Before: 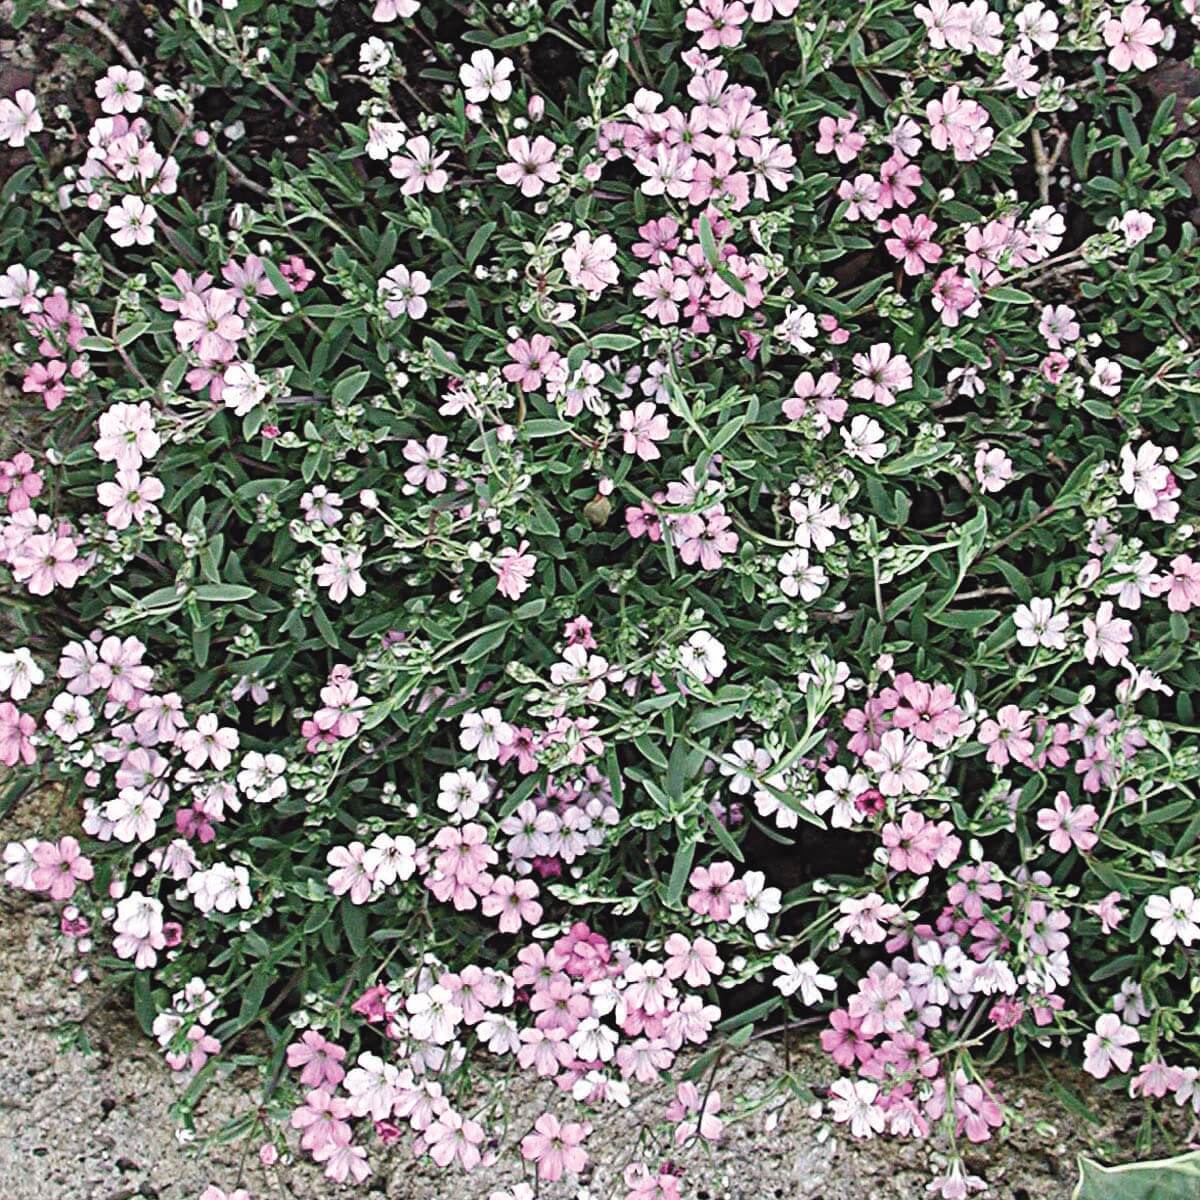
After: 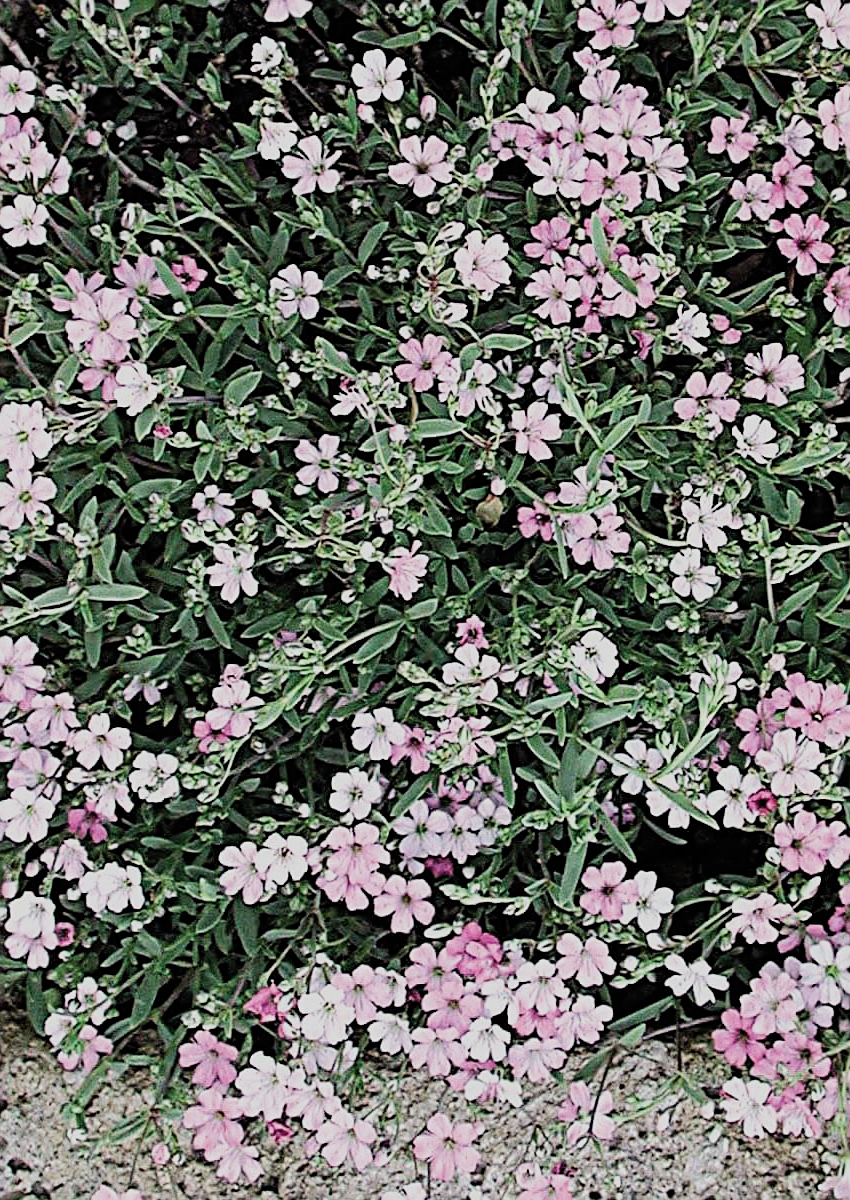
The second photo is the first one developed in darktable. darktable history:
crop and rotate: left 9.081%, right 20.078%
filmic rgb: middle gray luminance 29.17%, black relative exposure -10.28 EV, white relative exposure 5.48 EV, threshold 3.01 EV, target black luminance 0%, hardness 3.97, latitude 1.96%, contrast 1.122, highlights saturation mix 3.61%, shadows ↔ highlights balance 15.39%, enable highlight reconstruction true
sharpen: amount 0.489
